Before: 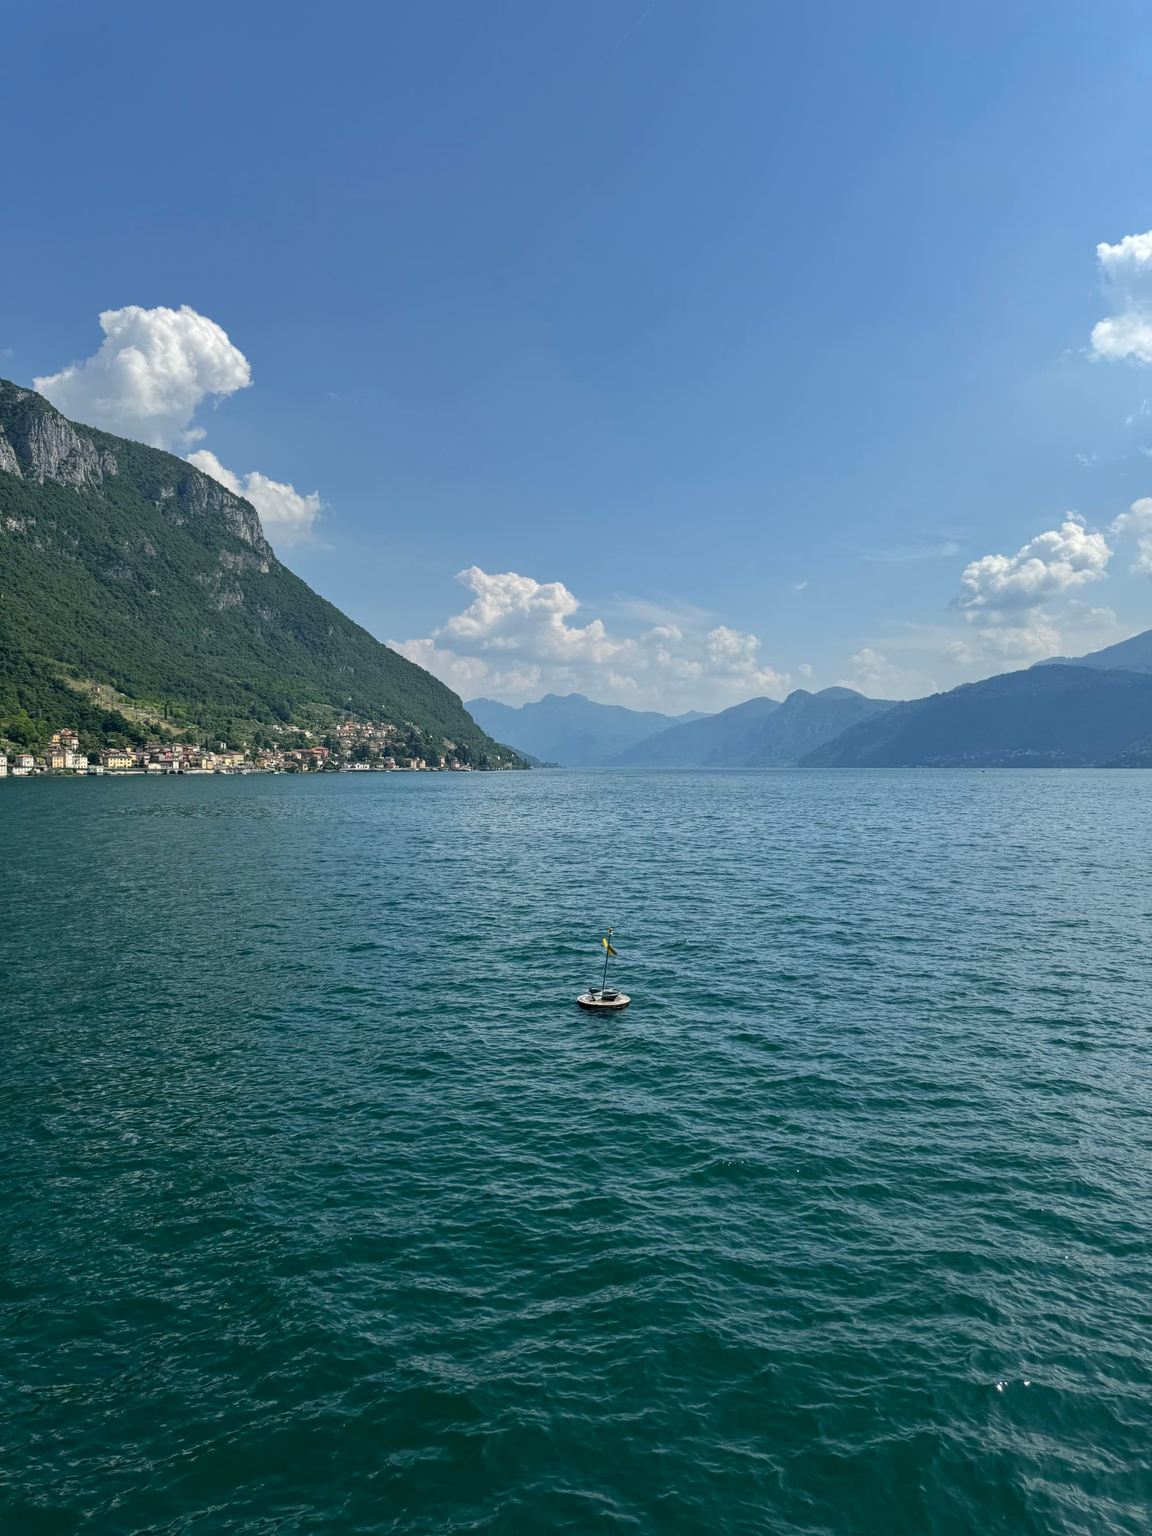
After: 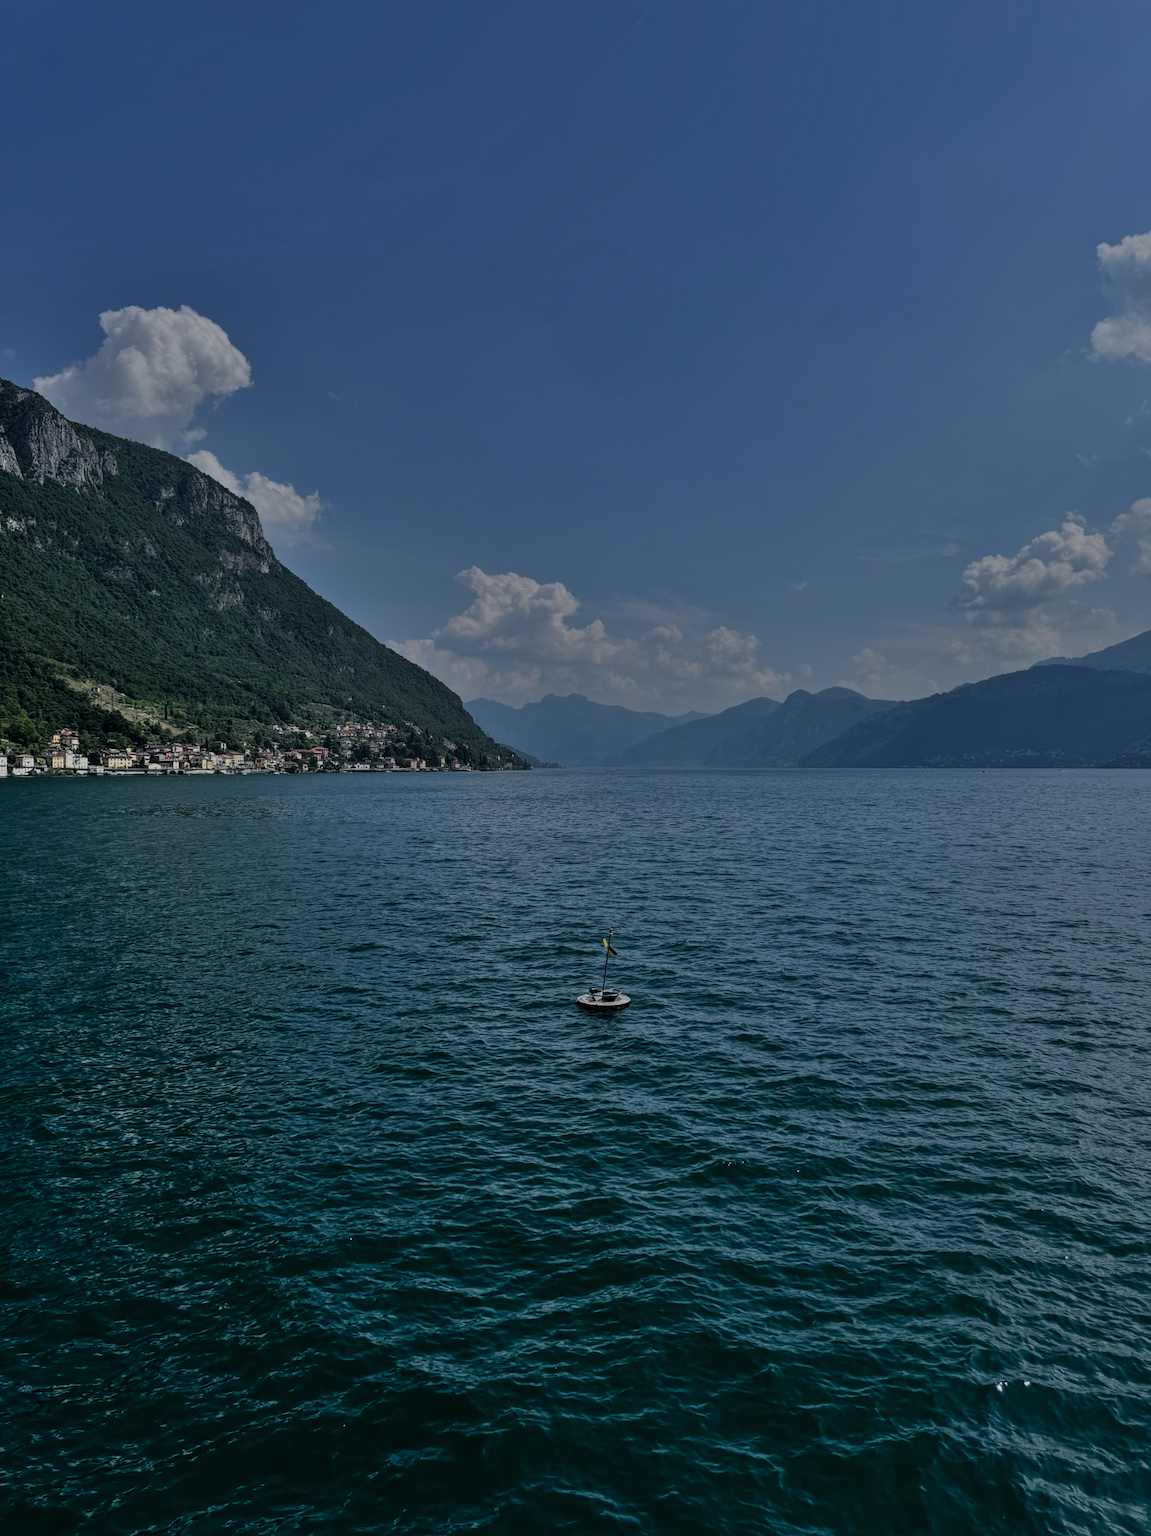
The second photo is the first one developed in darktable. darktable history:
color calibration: illuminant as shot in camera, x 0.358, y 0.373, temperature 4628.91 K, saturation algorithm version 1 (2020)
exposure: exposure -1.976 EV, compensate highlight preservation false
filmic rgb: black relative exposure -16 EV, white relative exposure 6.1 EV, hardness 5.22, iterations of high-quality reconstruction 0
shadows and highlights: white point adjustment 1.1, soften with gaussian
